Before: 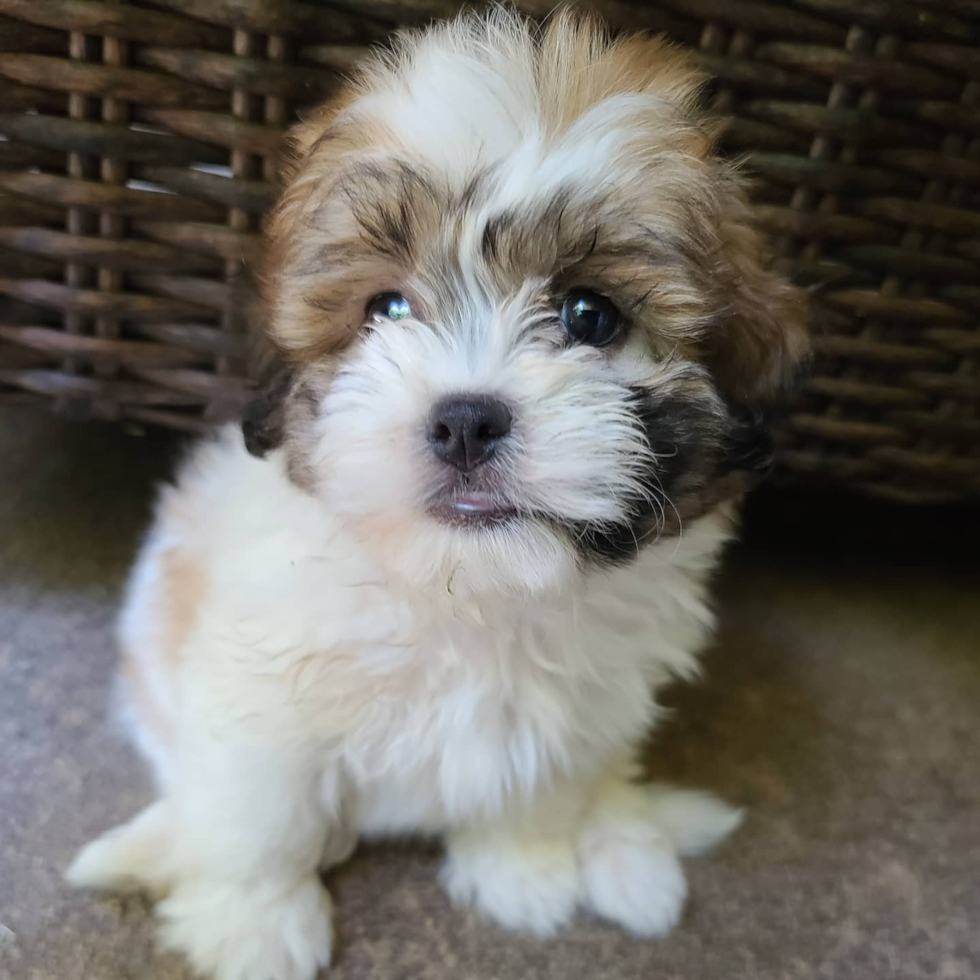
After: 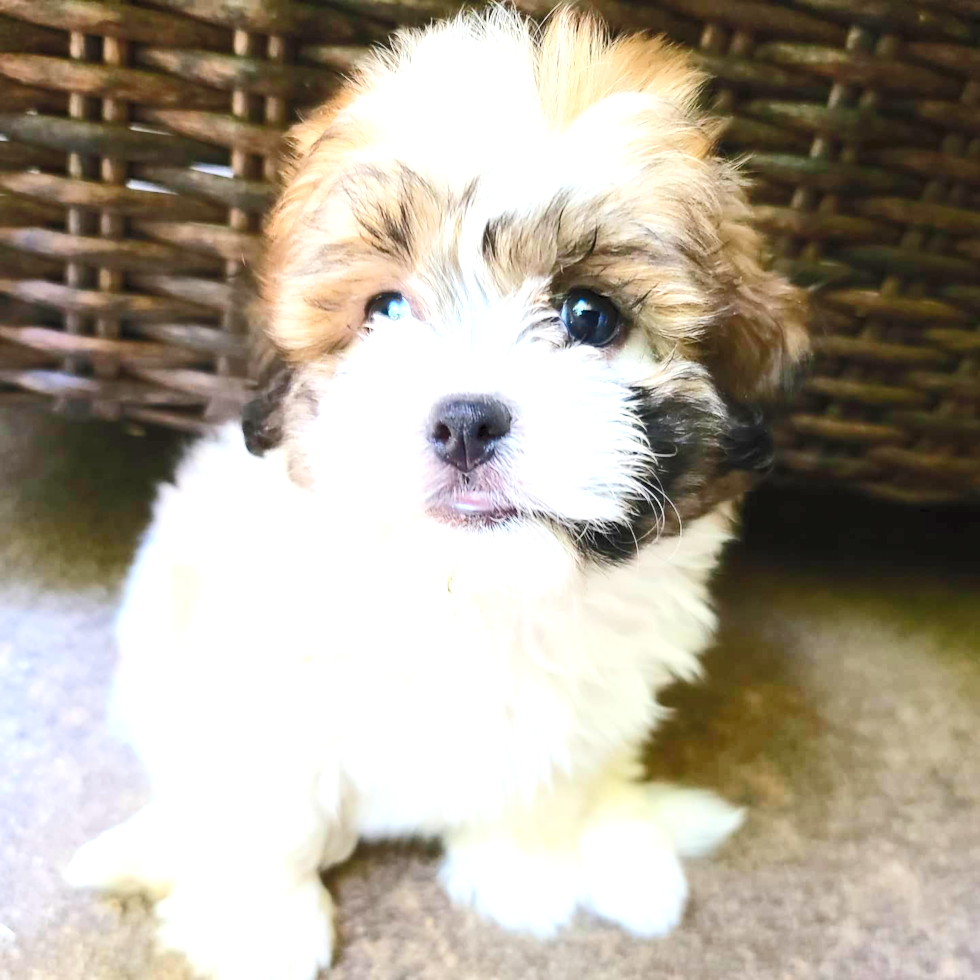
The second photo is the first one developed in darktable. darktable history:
levels: levels [0.008, 0.318, 0.836]
base curve: curves: ch0 [(0, 0) (0.04, 0.03) (0.133, 0.232) (0.448, 0.748) (0.843, 0.968) (1, 1)]
